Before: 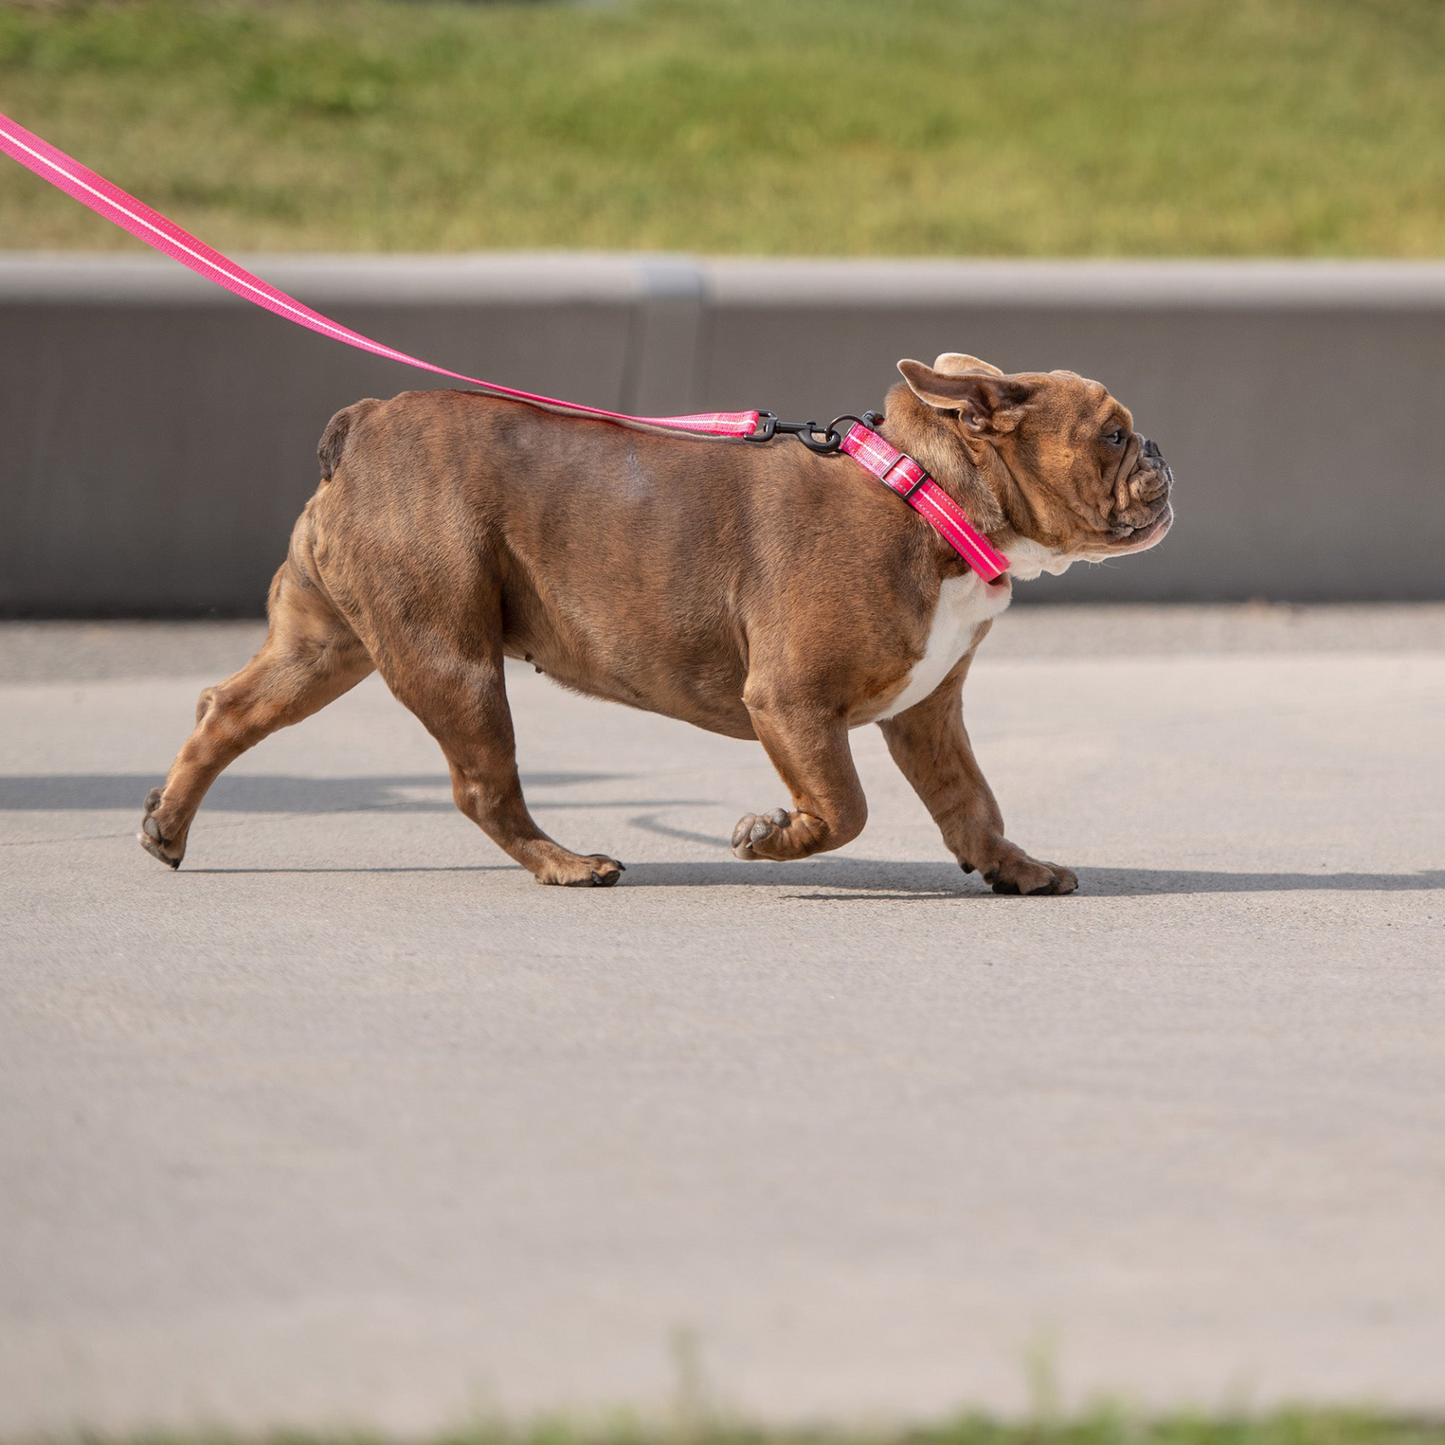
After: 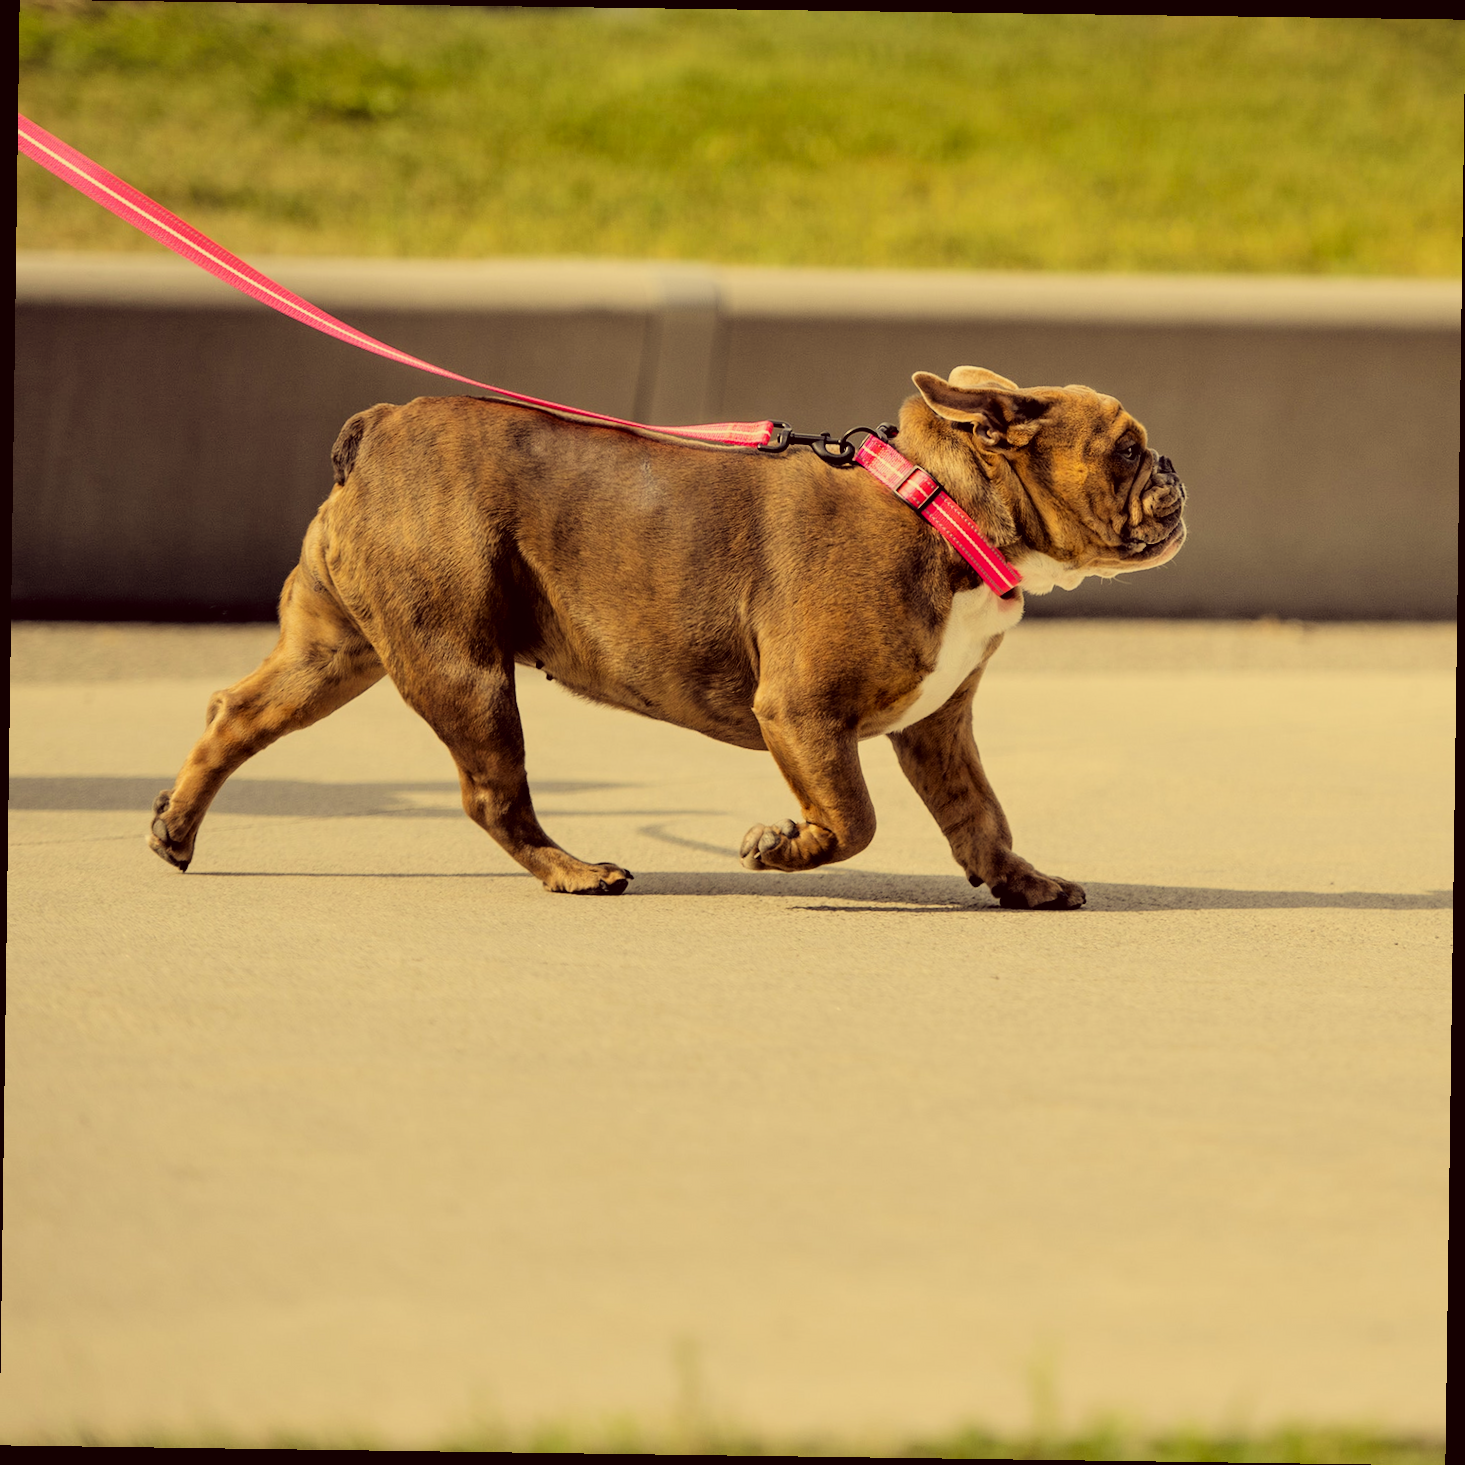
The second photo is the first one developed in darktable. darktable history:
color correction: highlights a* -0.482, highlights b* 40, shadows a* 9.8, shadows b* -0.161
rotate and perspective: rotation 0.8°, automatic cropping off
rgb curve: curves: ch0 [(0, 0) (0.136, 0.078) (0.262, 0.245) (0.414, 0.42) (1, 1)], compensate middle gray true, preserve colors basic power
filmic rgb: black relative exposure -5 EV, hardness 2.88, contrast 1.4, highlights saturation mix -30%
